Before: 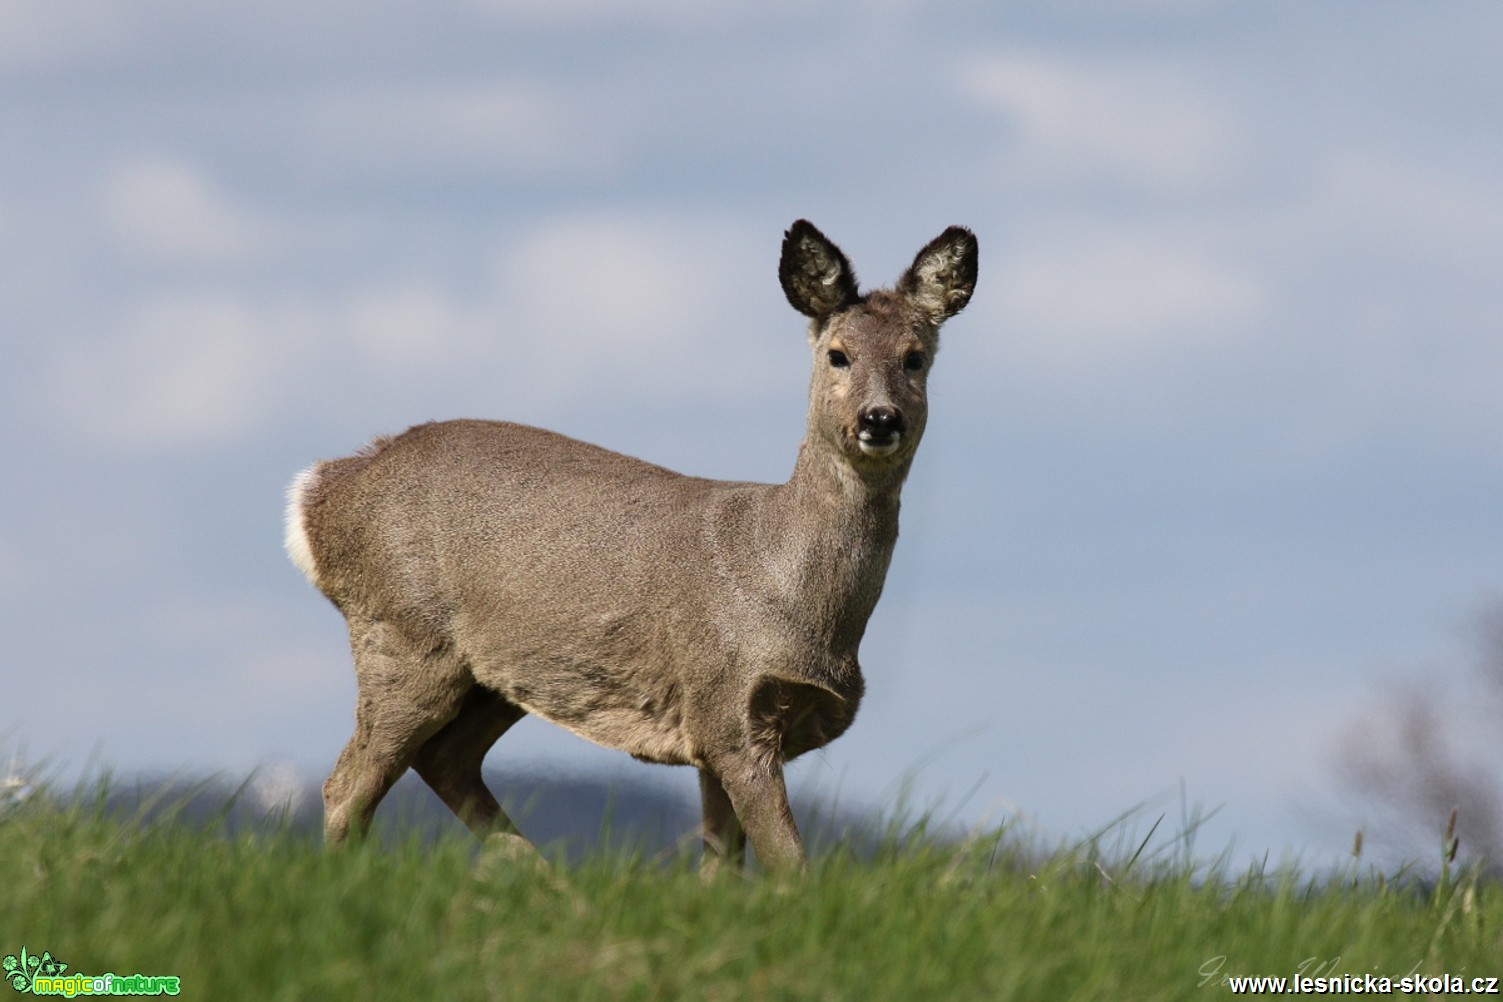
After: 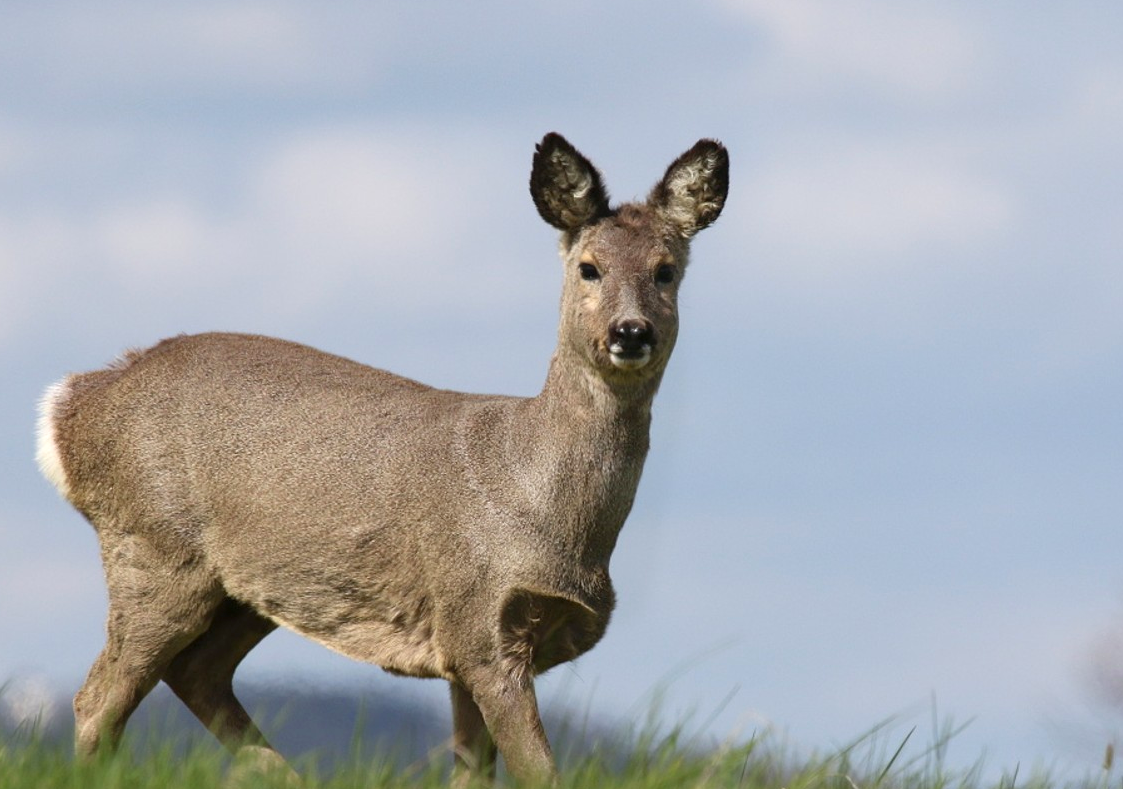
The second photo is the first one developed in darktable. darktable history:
color balance rgb: perceptual saturation grading › global saturation -0.009%, perceptual brilliance grading › global brilliance 10.795%, contrast -10.183%
crop: left 16.619%, top 8.735%, right 8.644%, bottom 12.452%
